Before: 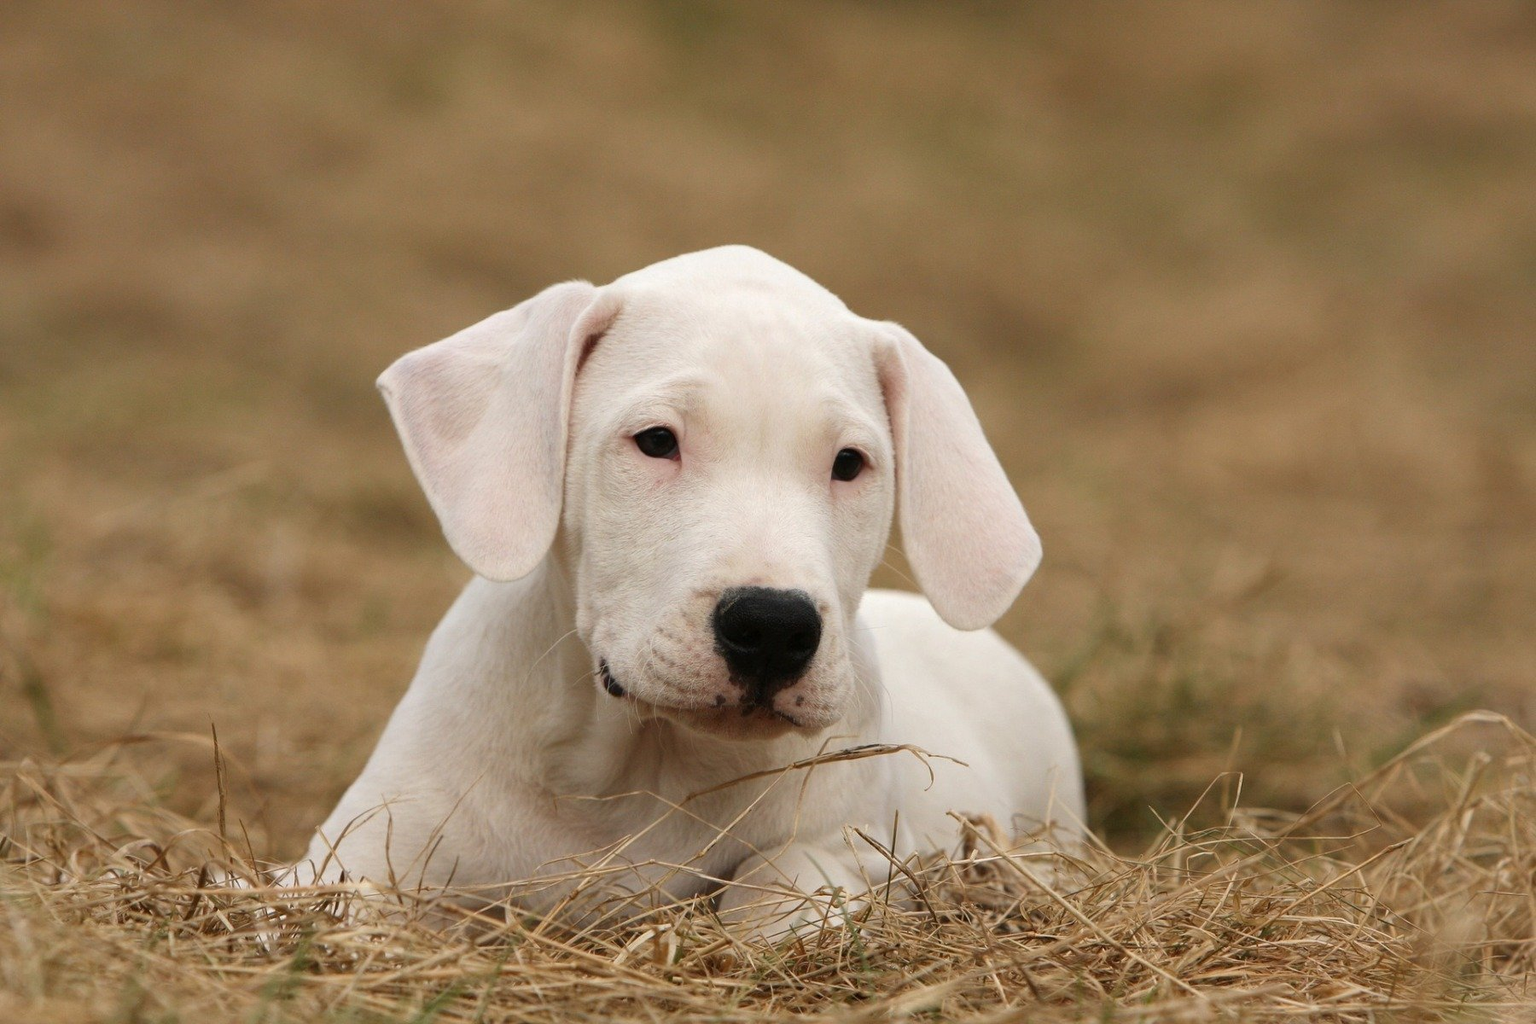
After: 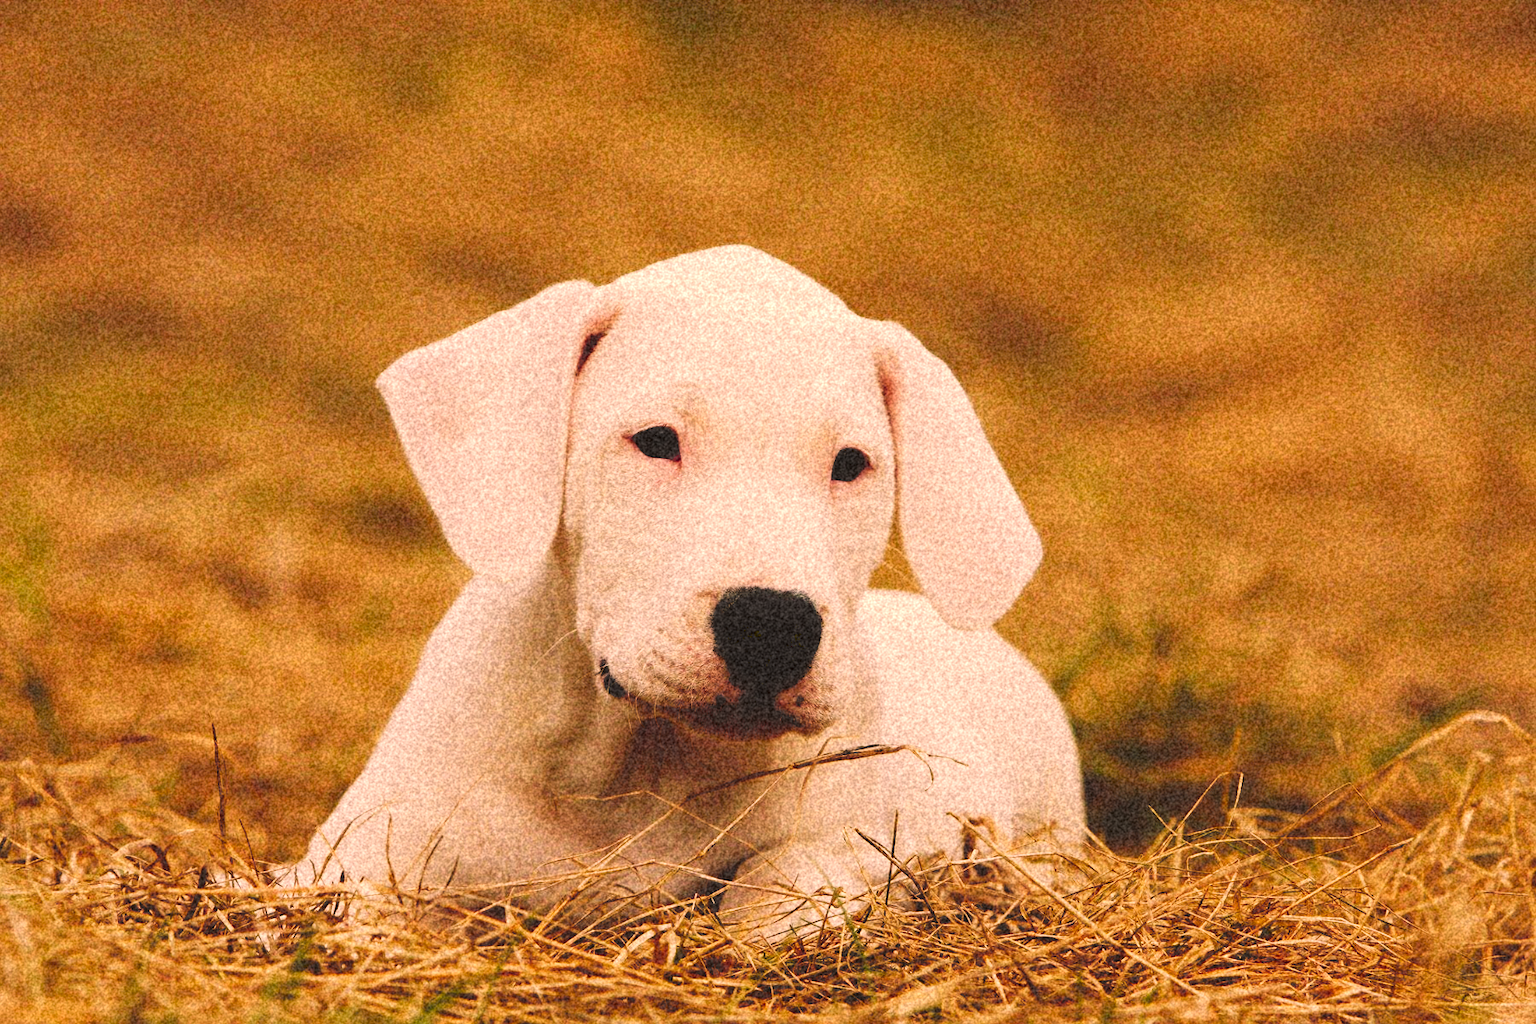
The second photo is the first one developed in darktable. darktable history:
color correction: highlights a* 17.88, highlights b* 18.79
tone curve: curves: ch0 [(0, 0) (0.003, 0.145) (0.011, 0.15) (0.025, 0.15) (0.044, 0.156) (0.069, 0.161) (0.1, 0.169) (0.136, 0.175) (0.177, 0.184) (0.224, 0.196) (0.277, 0.234) (0.335, 0.291) (0.399, 0.391) (0.468, 0.505) (0.543, 0.633) (0.623, 0.742) (0.709, 0.826) (0.801, 0.882) (0.898, 0.93) (1, 1)], preserve colors none
grain: coarseness 46.9 ISO, strength 50.21%, mid-tones bias 0%
color calibration: output R [0.946, 0.065, -0.013, 0], output G [-0.246, 1.264, -0.017, 0], output B [0.046, -0.098, 1.05, 0], illuminant custom, x 0.344, y 0.359, temperature 5045.54 K
